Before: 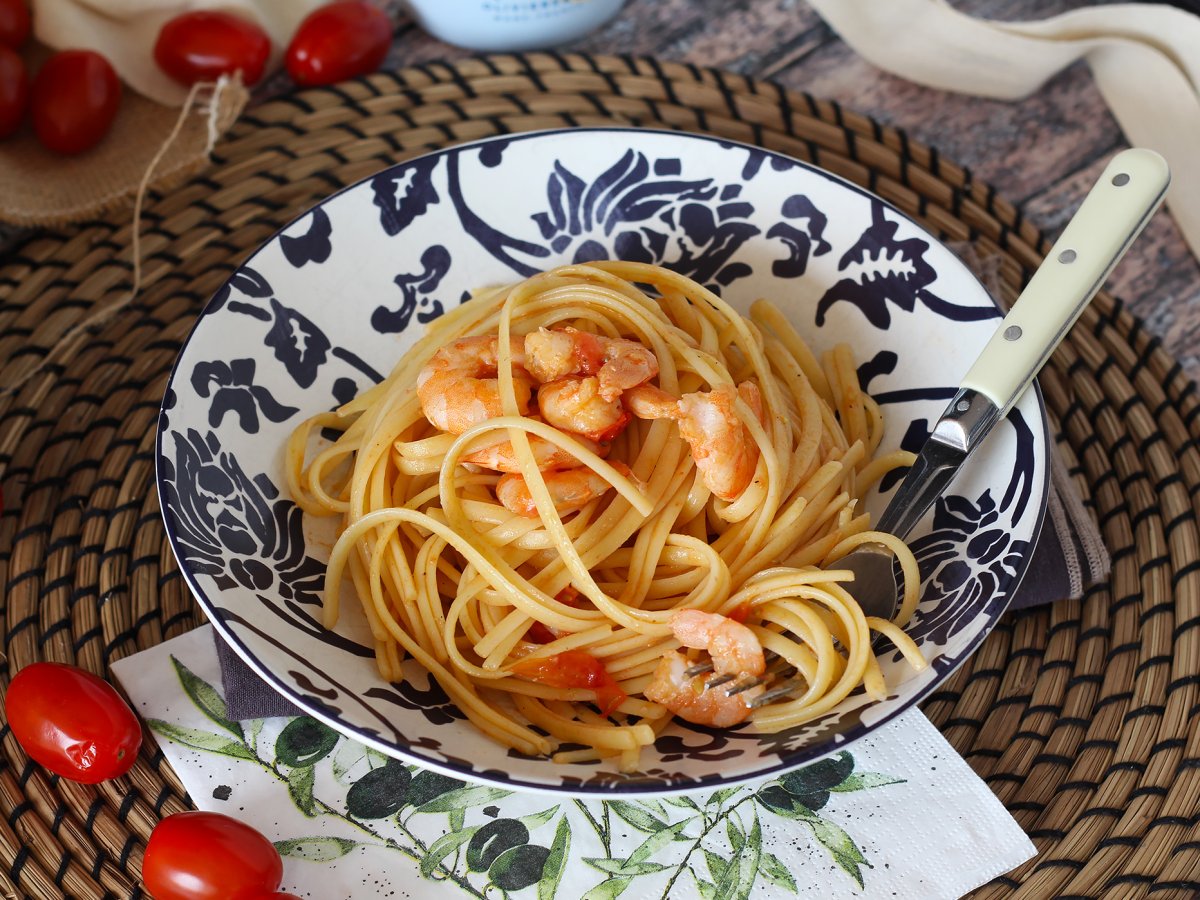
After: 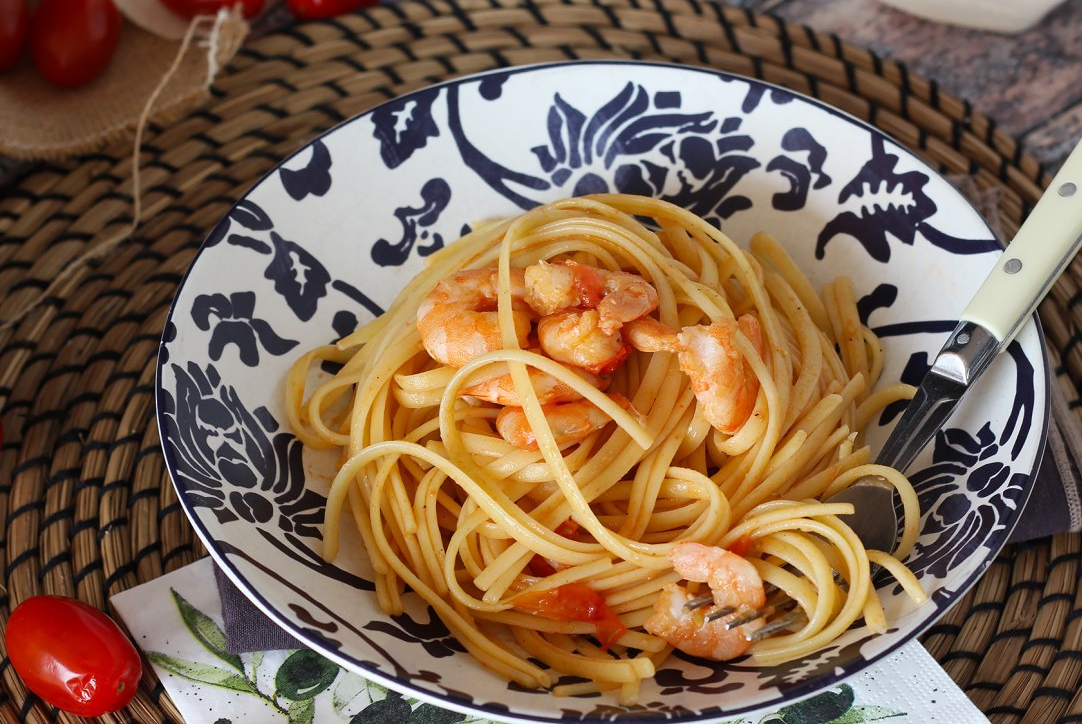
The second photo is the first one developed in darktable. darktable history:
crop: top 7.514%, right 9.776%, bottom 12.037%
